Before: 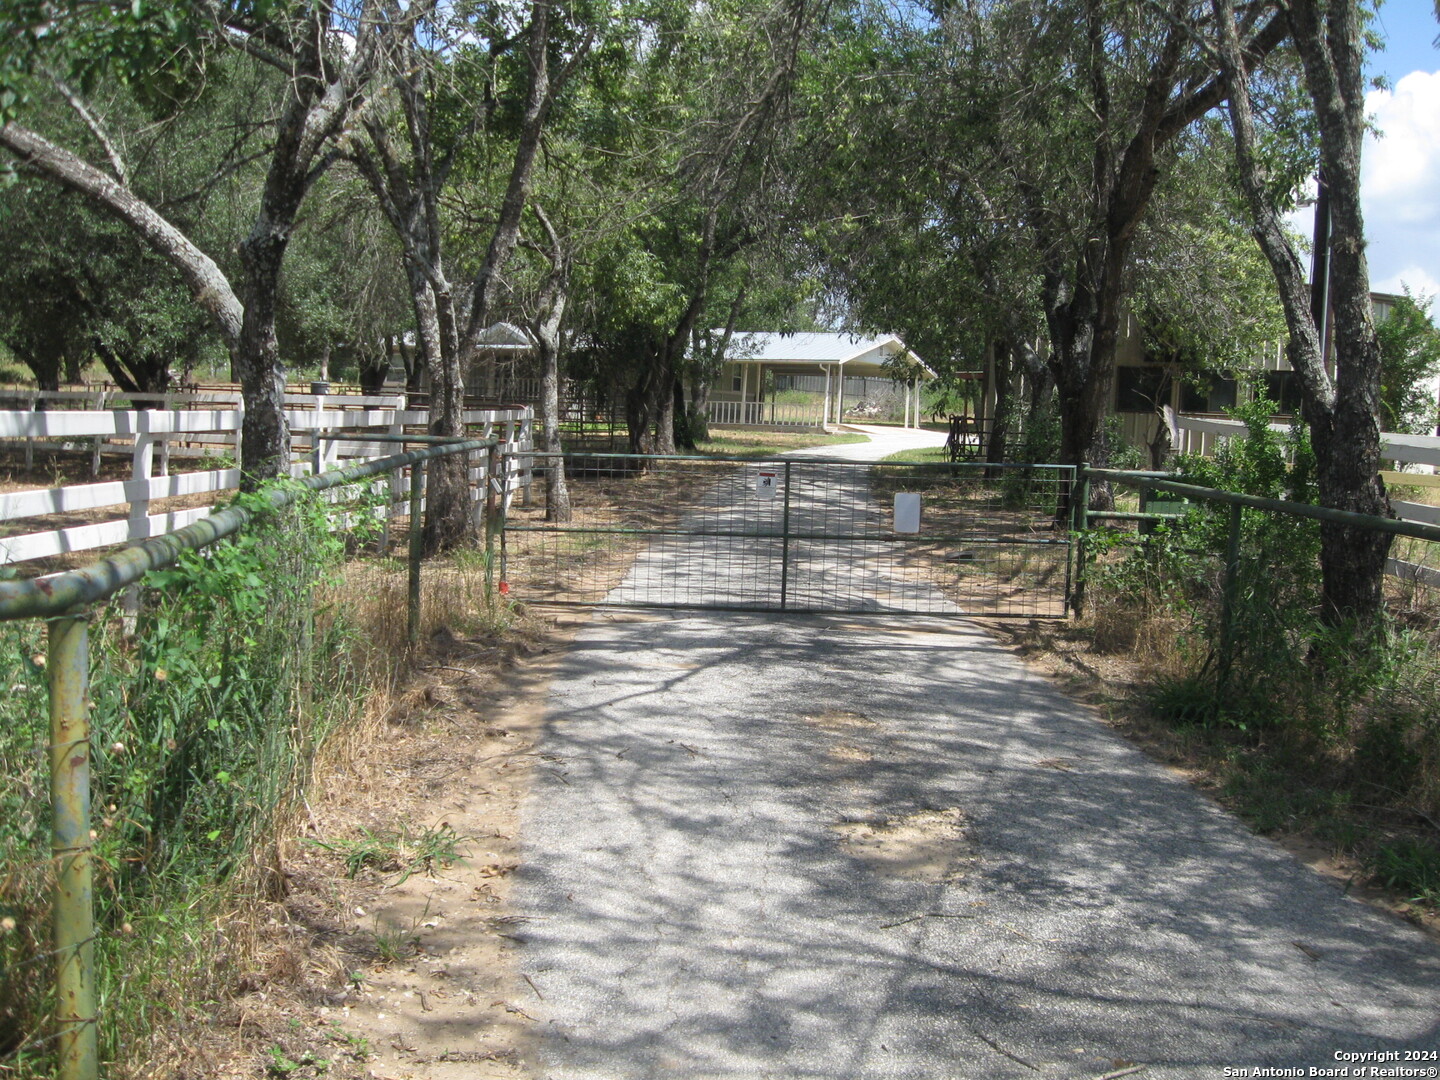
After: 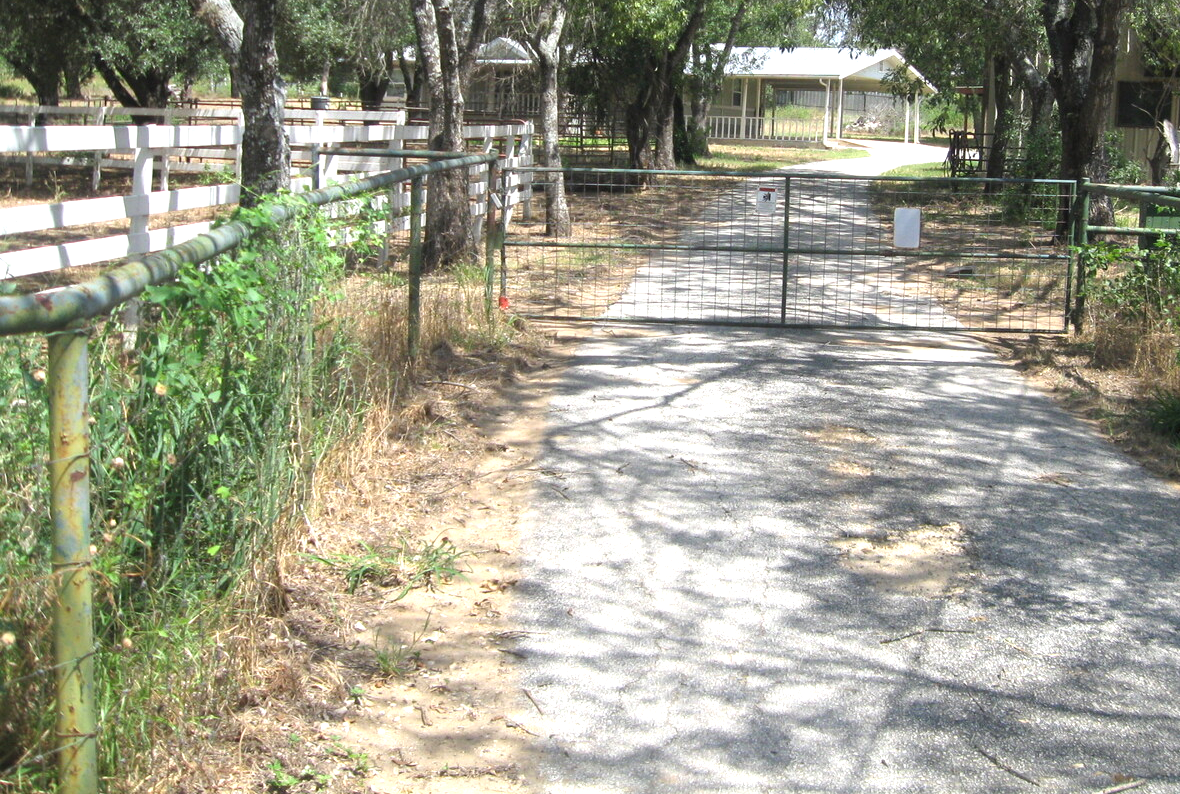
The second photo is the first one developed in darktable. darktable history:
exposure: black level correction 0, exposure 0.695 EV, compensate highlight preservation false
crop: top 26.479%, right 18.039%
color calibration: illuminant same as pipeline (D50), adaptation XYZ, x 0.347, y 0.359, temperature 5011.08 K, saturation algorithm version 1 (2020)
